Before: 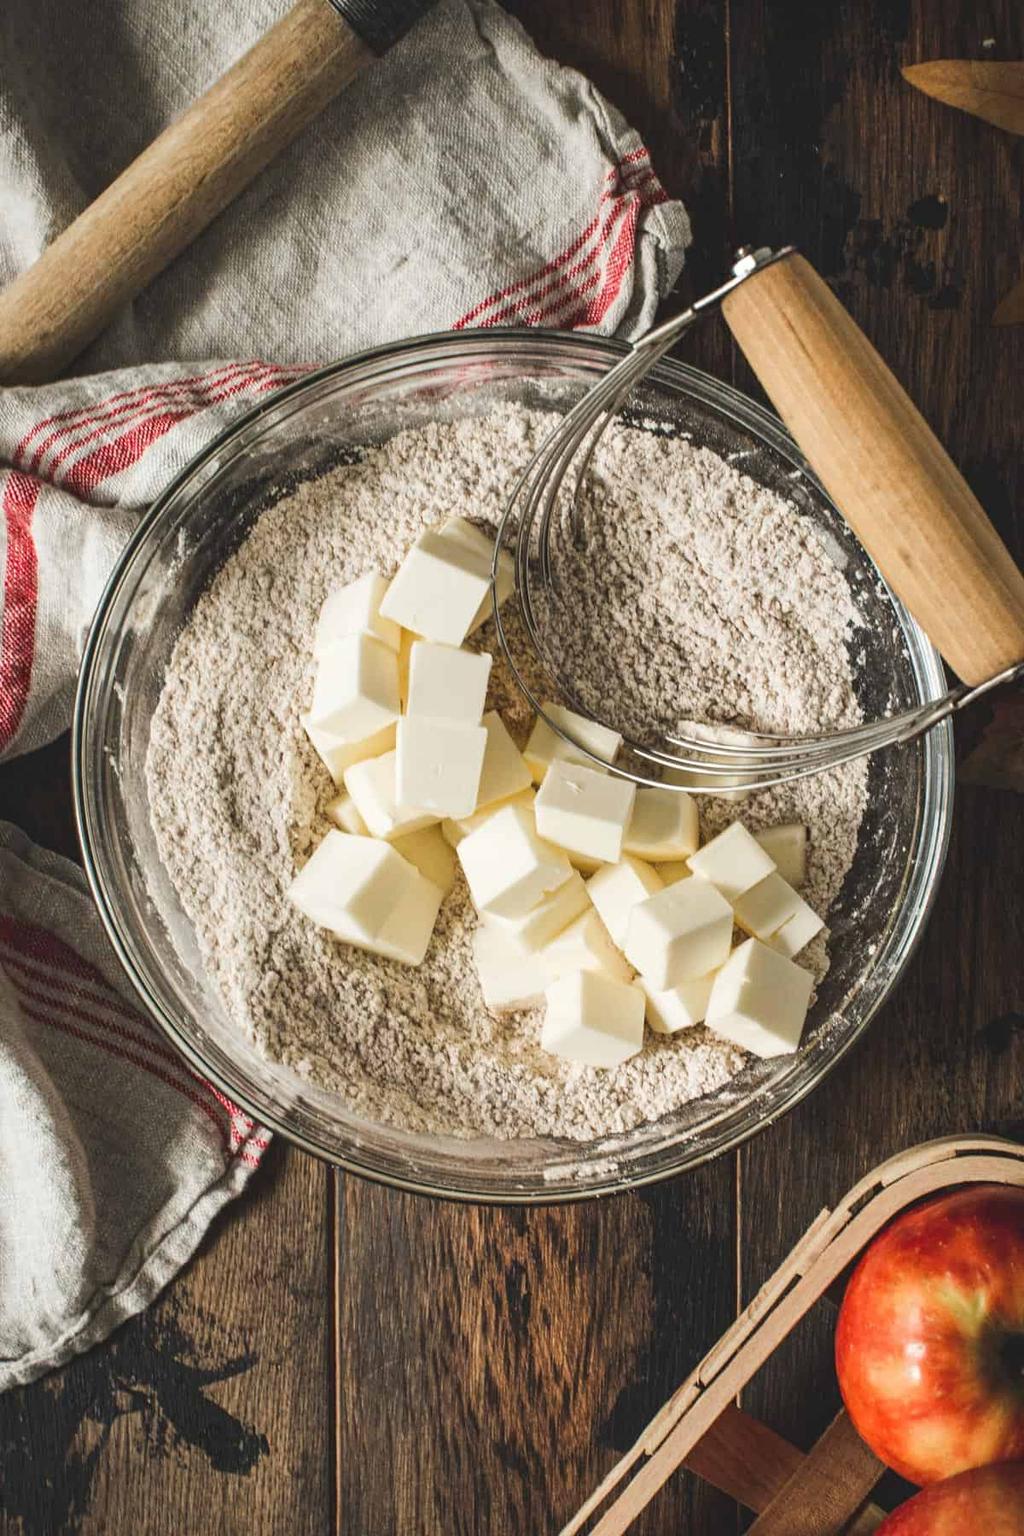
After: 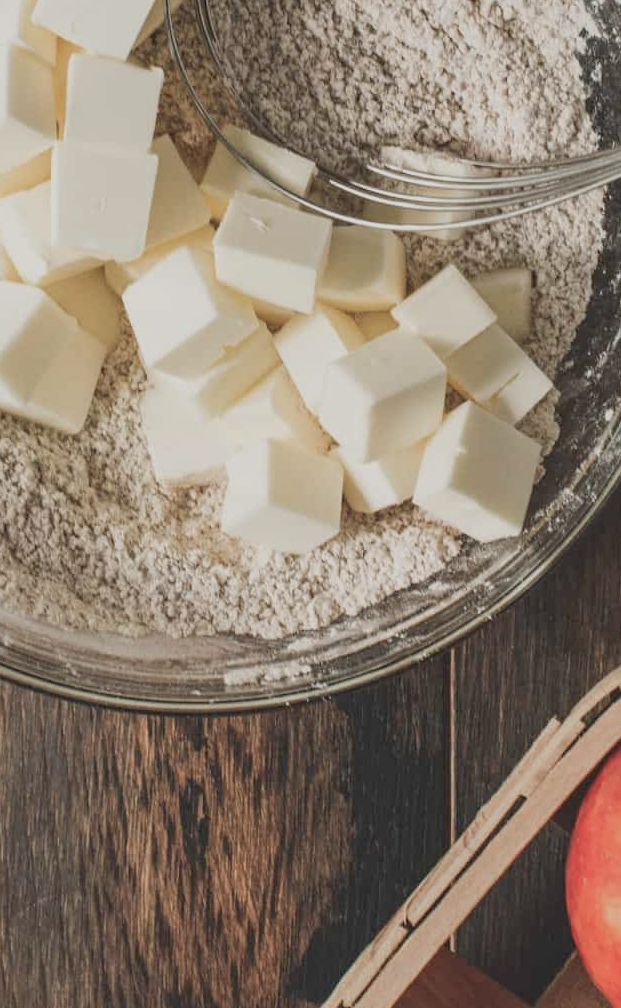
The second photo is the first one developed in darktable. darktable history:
color balance rgb: perceptual saturation grading › global saturation -27.94%, hue shift -2.27°, contrast -21.26%
crop: left 34.479%, top 38.822%, right 13.718%, bottom 5.172%
